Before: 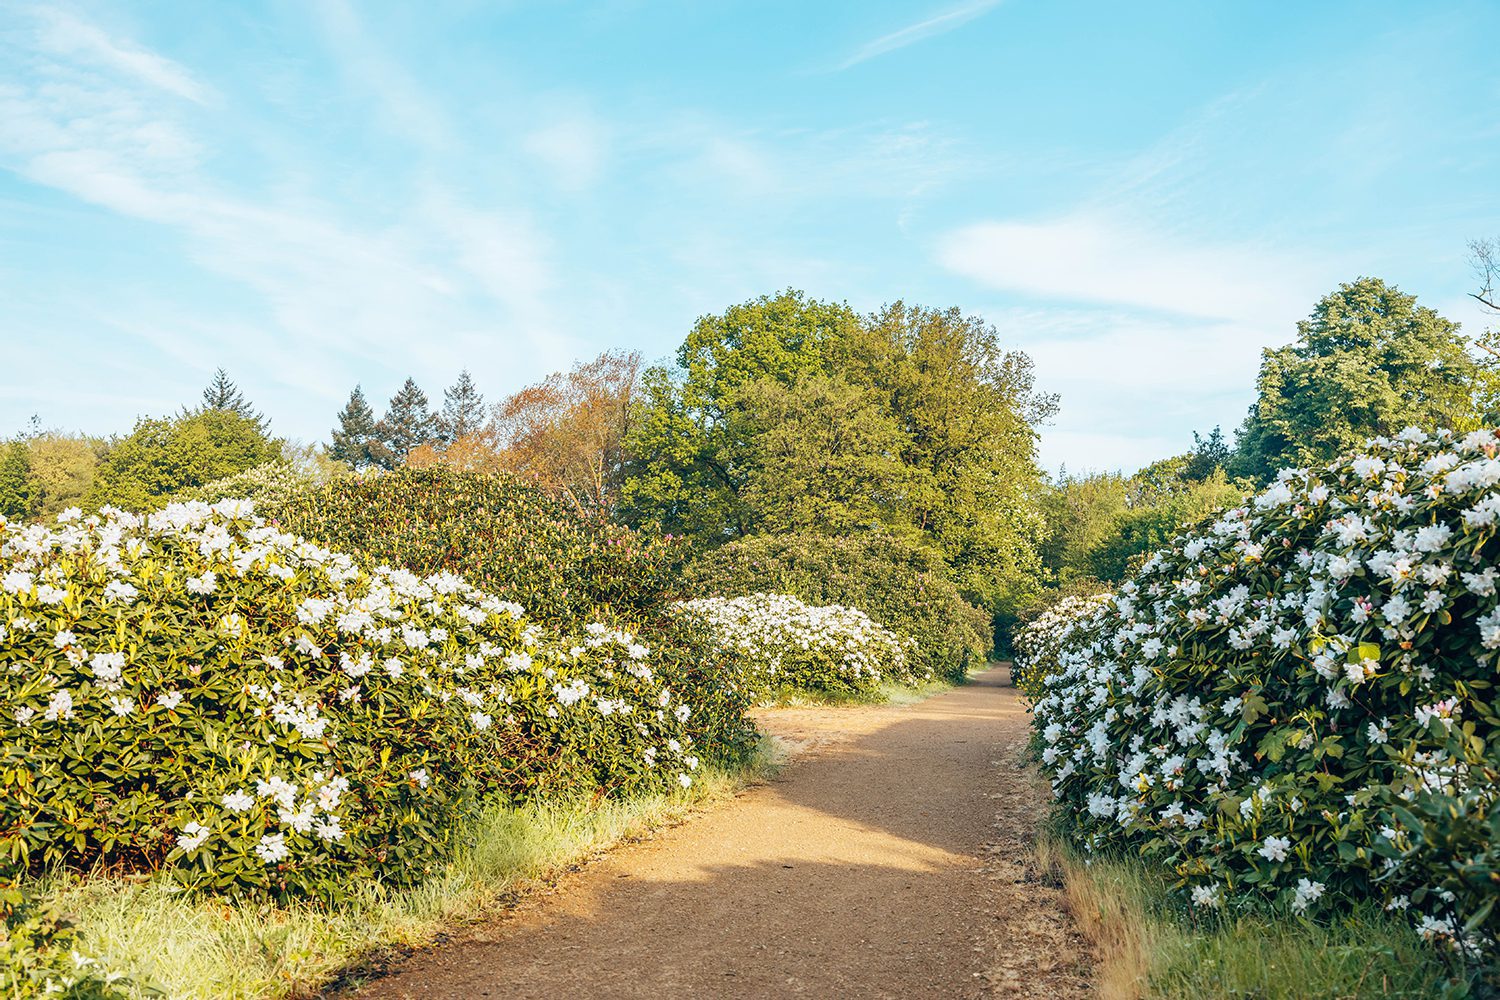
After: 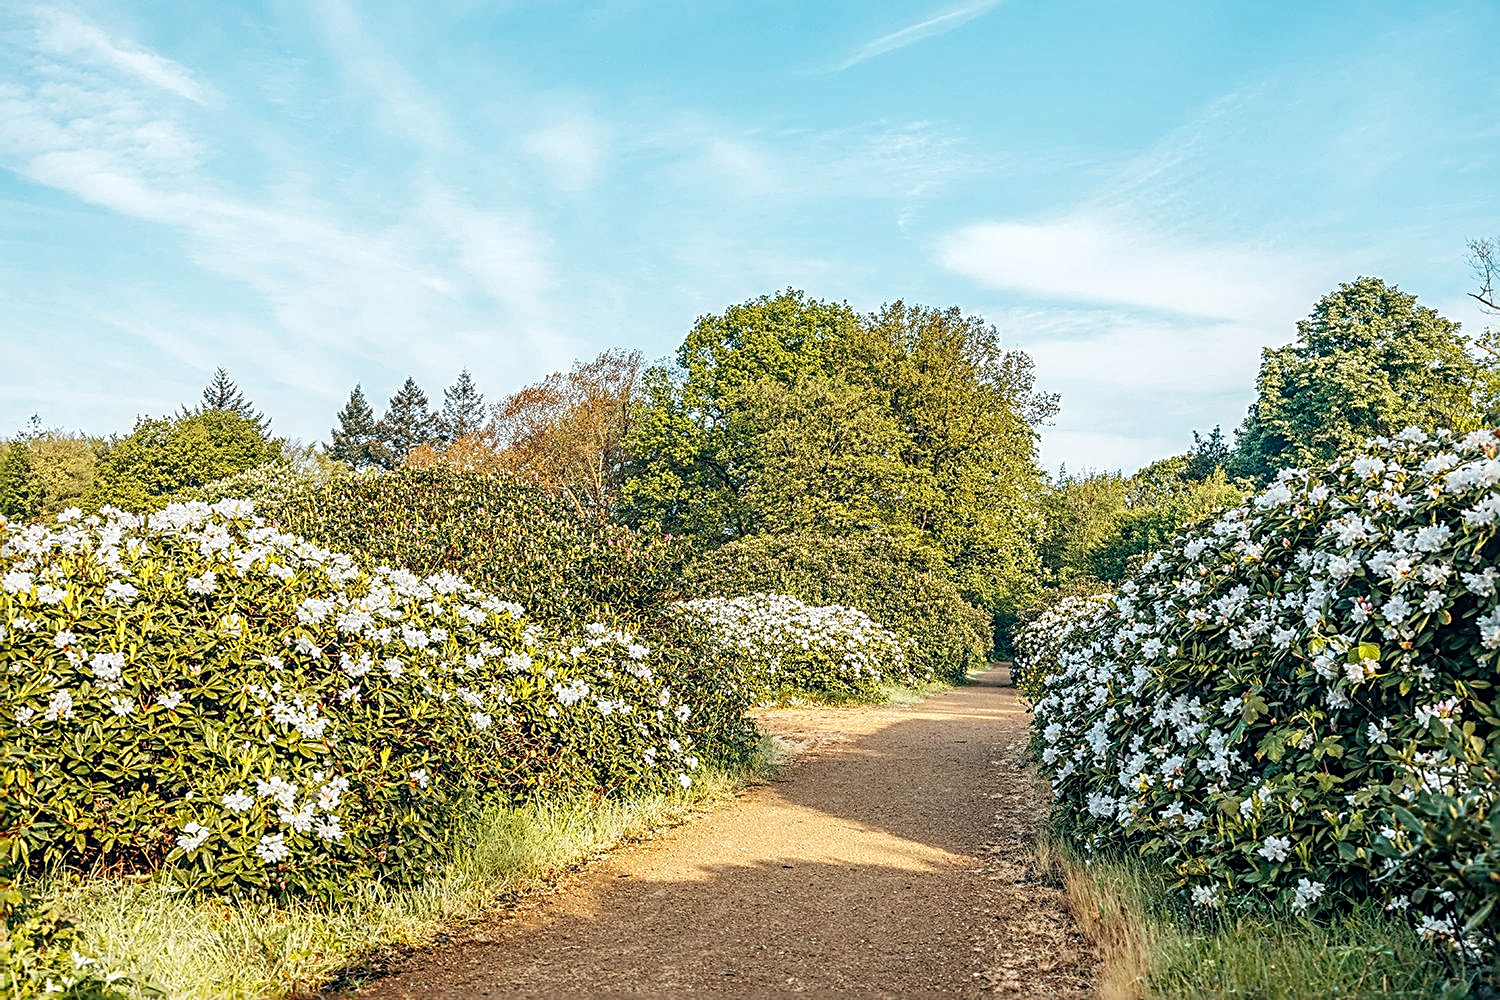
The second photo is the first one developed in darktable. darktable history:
sharpen: radius 3.031, amount 0.761
shadows and highlights: shadows 20.64, highlights -20.88, highlights color adjustment 0.71%, soften with gaussian
local contrast: detail 139%
